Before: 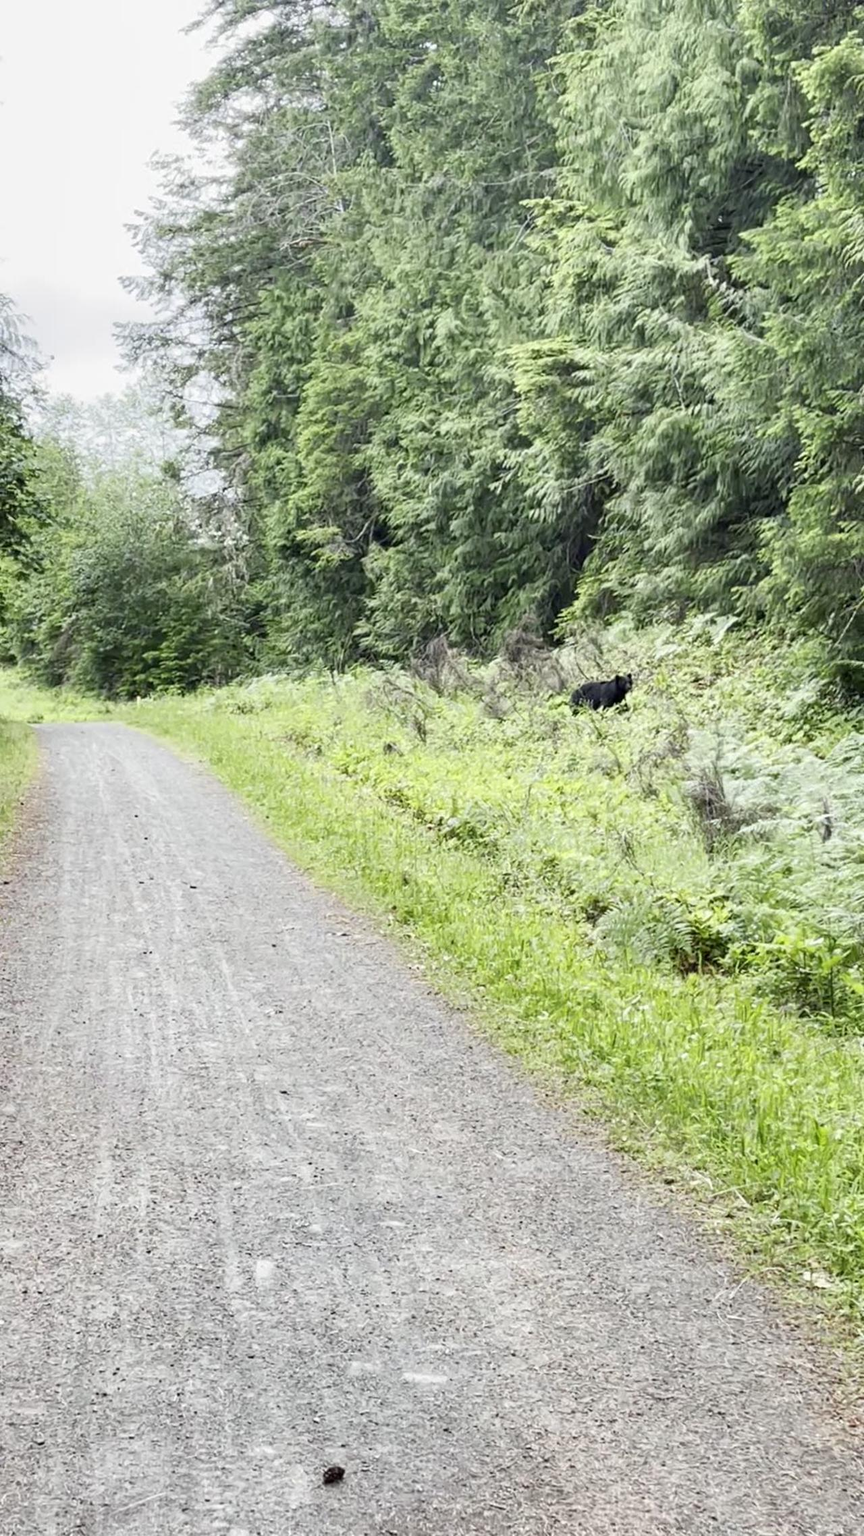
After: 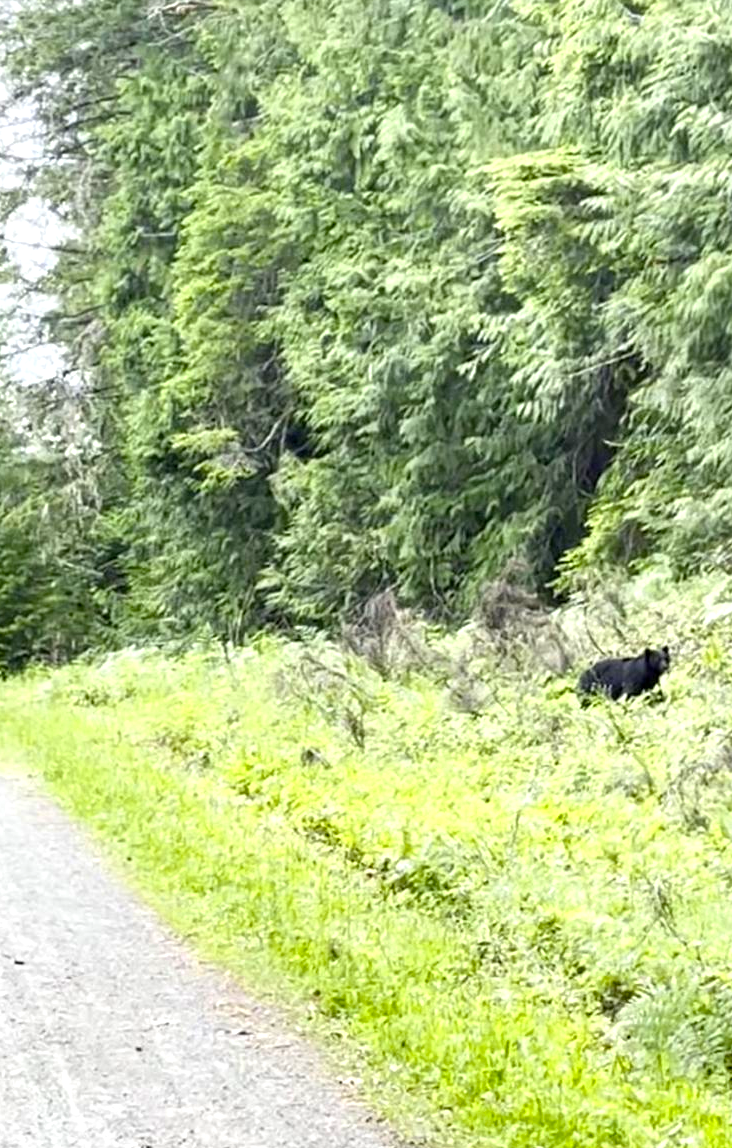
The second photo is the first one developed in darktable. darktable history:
crop: left 20.932%, top 15.471%, right 21.848%, bottom 34.081%
tone equalizer: on, module defaults
color zones: curves: ch1 [(0, 0.523) (0.143, 0.545) (0.286, 0.52) (0.429, 0.506) (0.571, 0.503) (0.714, 0.503) (0.857, 0.508) (1, 0.523)]
contrast brightness saturation: saturation -0.05
exposure: black level correction 0.001, exposure 0.5 EV, compensate exposure bias true, compensate highlight preservation false
color balance rgb: linear chroma grading › global chroma 8.33%, perceptual saturation grading › global saturation 18.52%, global vibrance 7.87%
